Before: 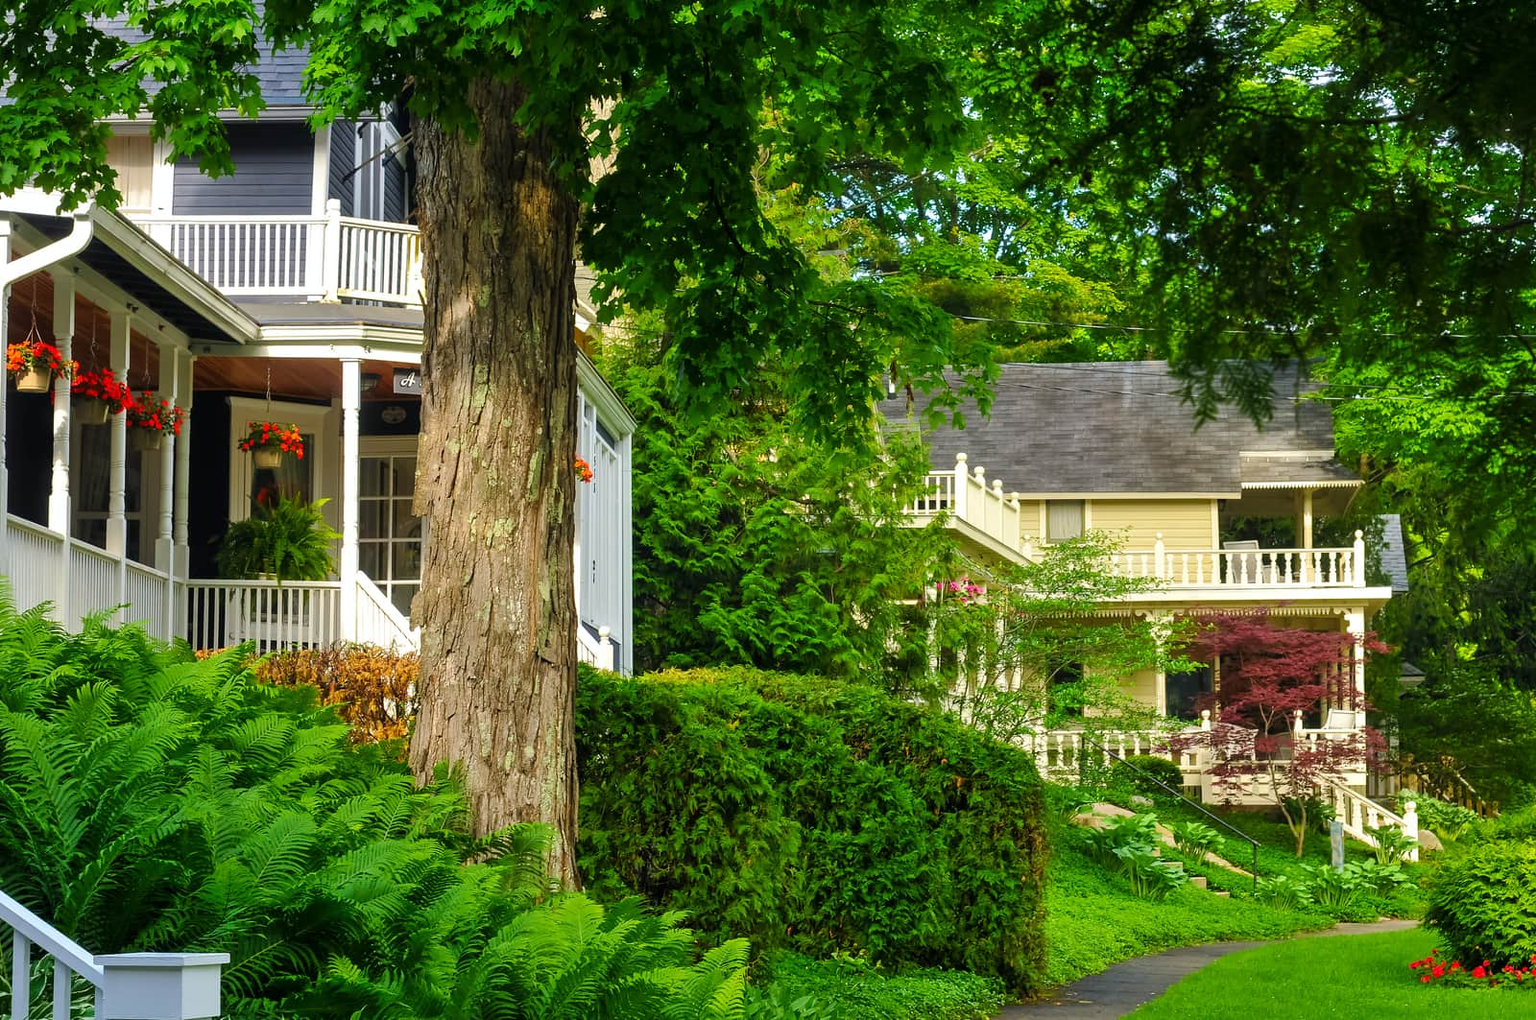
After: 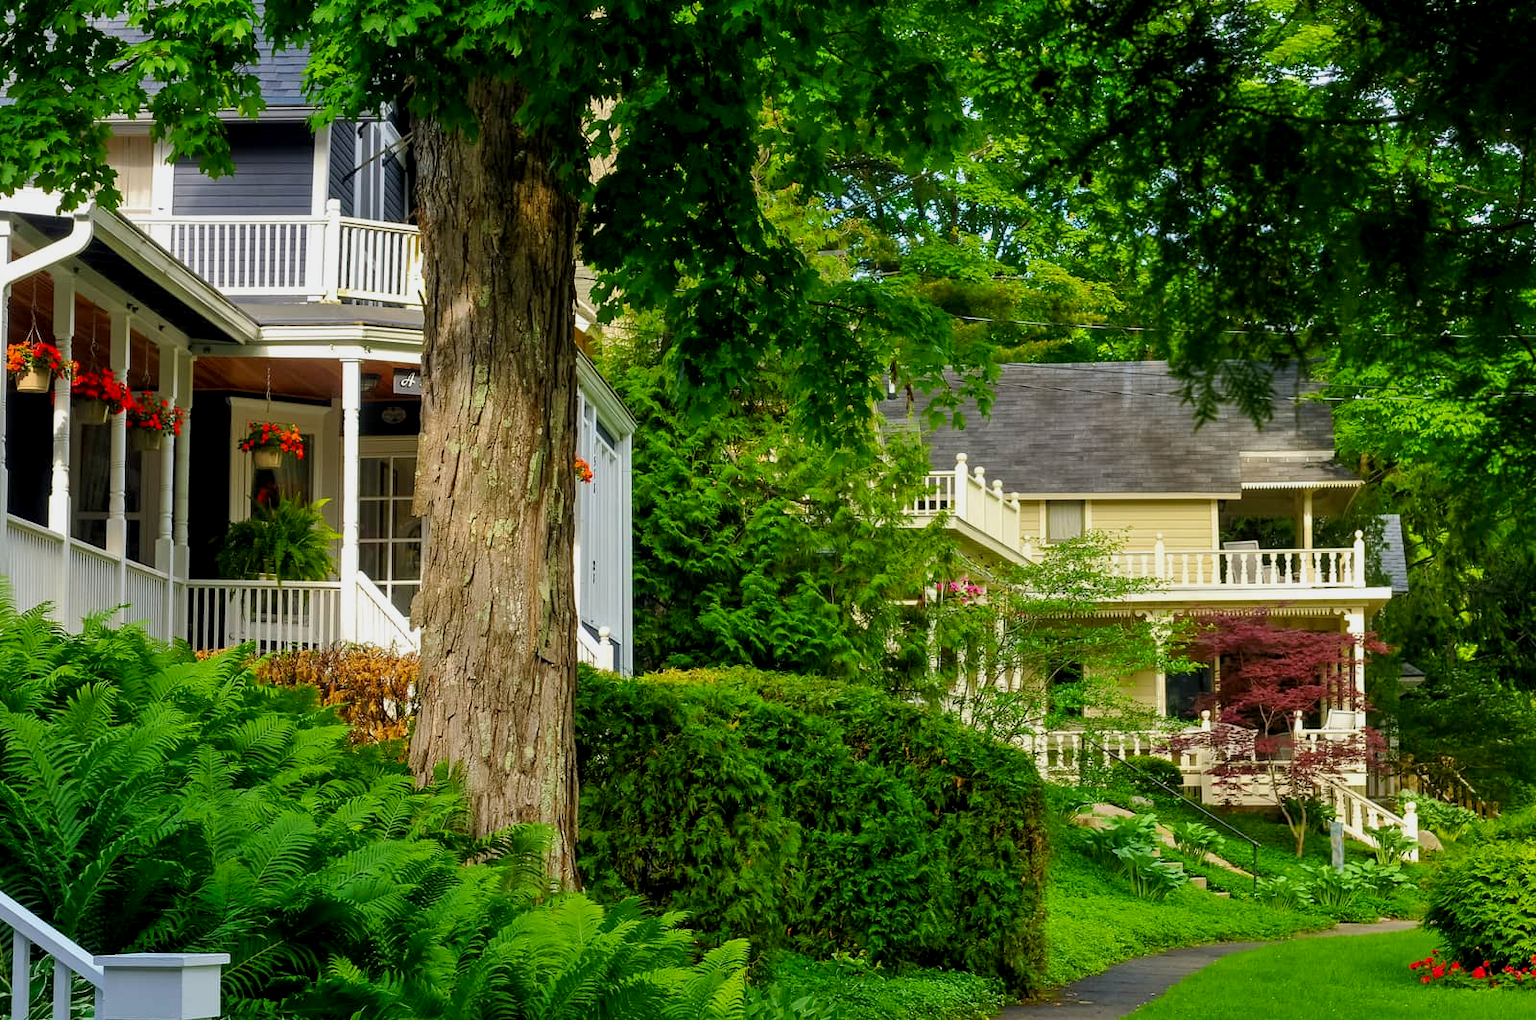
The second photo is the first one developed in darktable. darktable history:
exposure: black level correction 0.006, exposure -0.22 EV, compensate highlight preservation false
